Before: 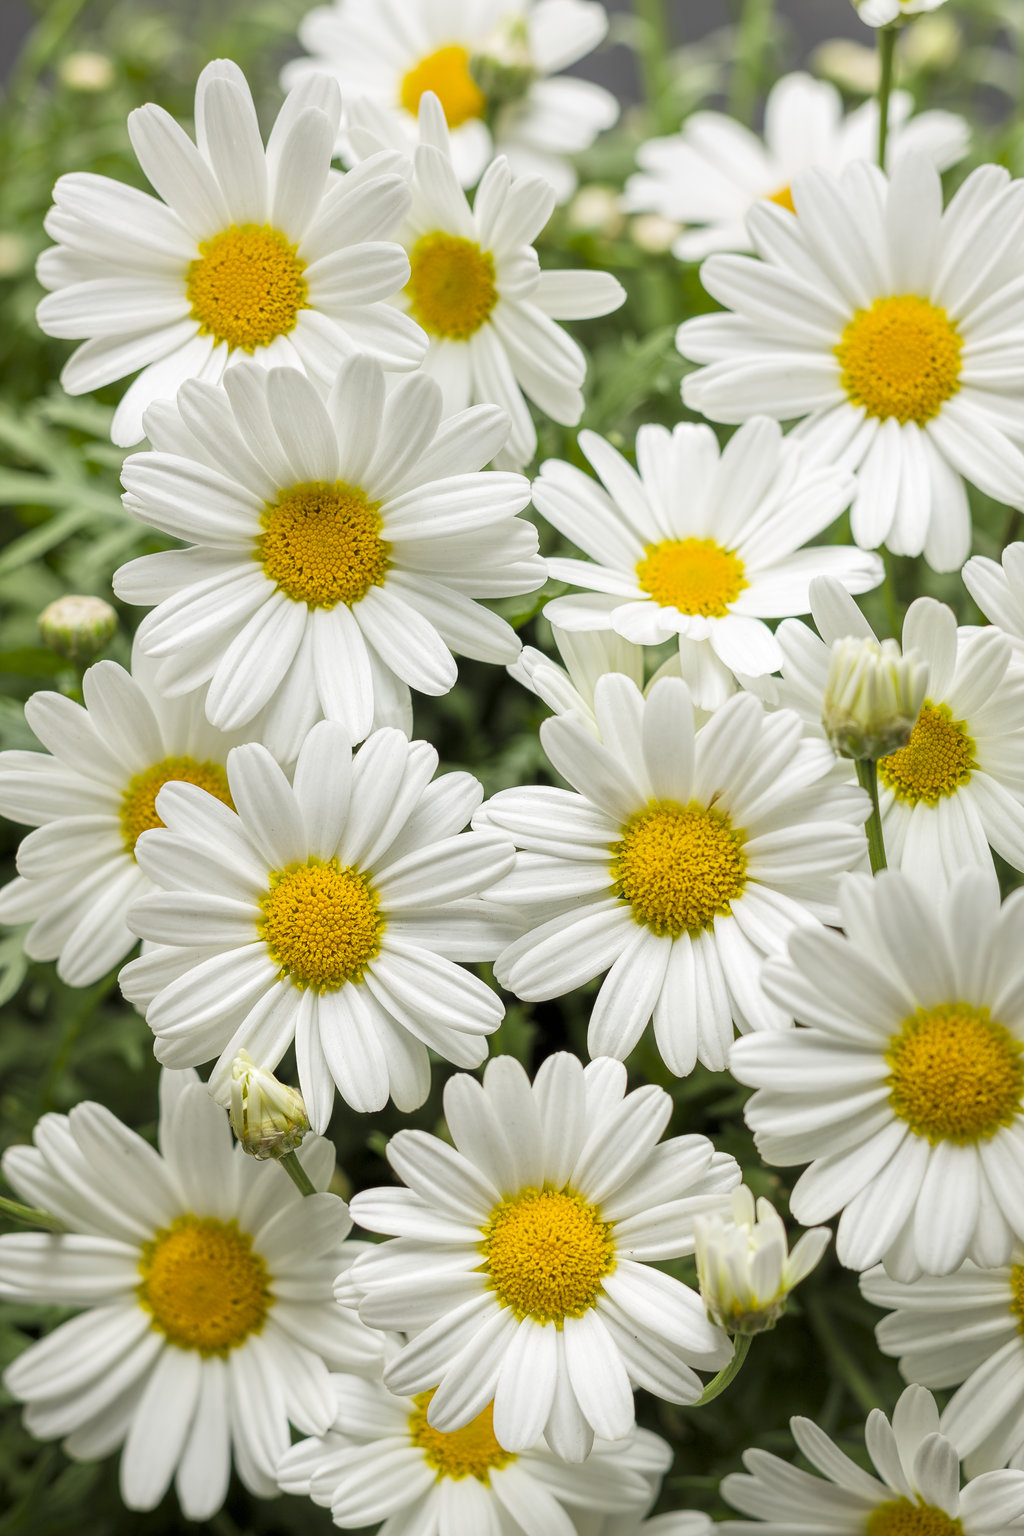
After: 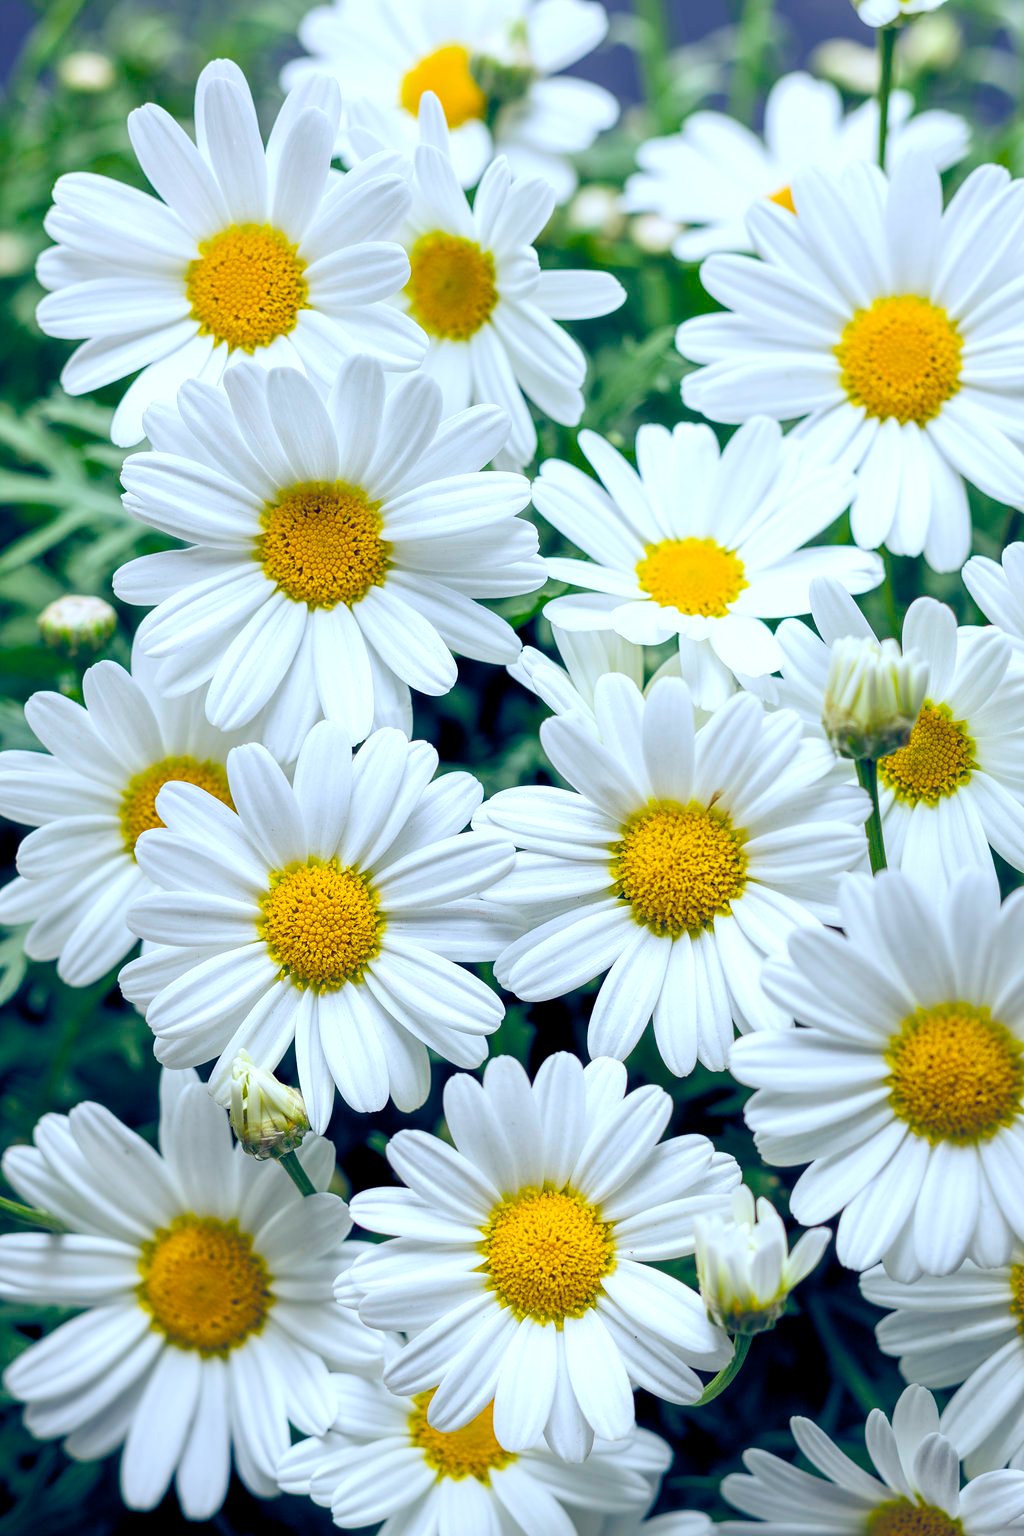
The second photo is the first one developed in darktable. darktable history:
color calibration: x 0.372, y 0.386, temperature 4283.97 K
color balance rgb: shadows lift › luminance -41.13%, shadows lift › chroma 14.13%, shadows lift › hue 260°, power › luminance -3.76%, power › chroma 0.56%, power › hue 40.37°, highlights gain › luminance 16.81%, highlights gain › chroma 2.94%, highlights gain › hue 260°, global offset › luminance -0.29%, global offset › chroma 0.31%, global offset › hue 260°, perceptual saturation grading › global saturation 20%, perceptual saturation grading › highlights -13.92%, perceptual saturation grading › shadows 50%
